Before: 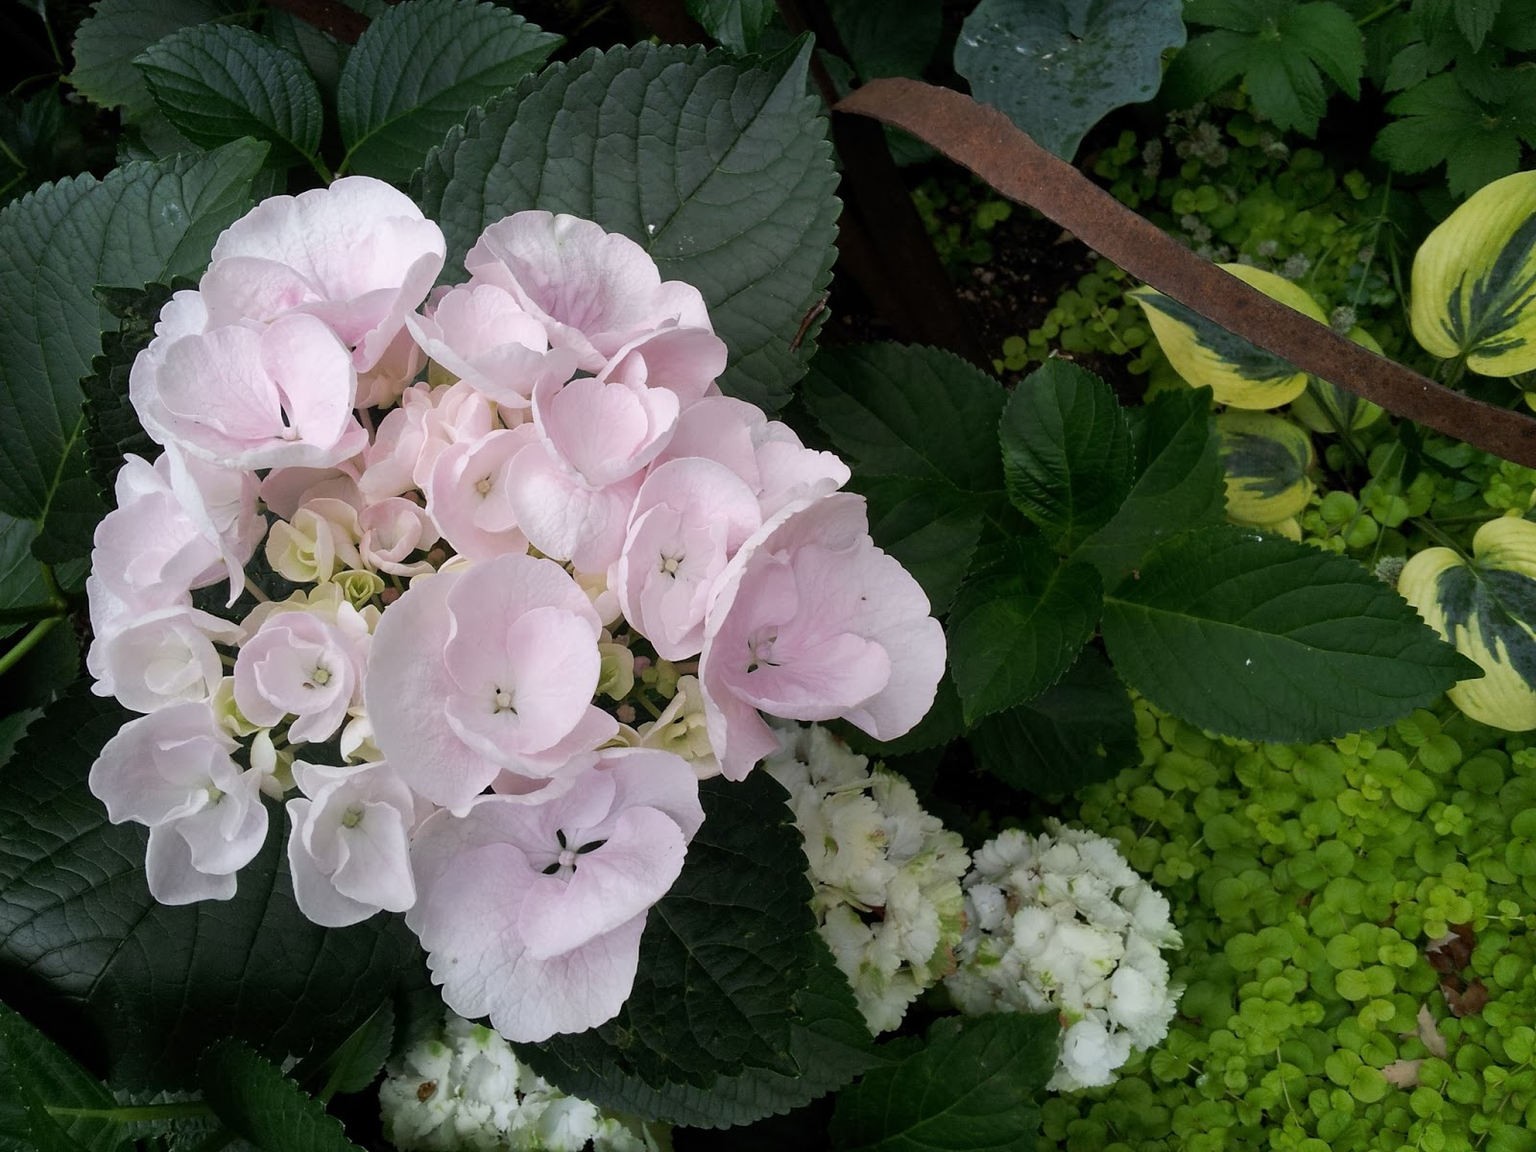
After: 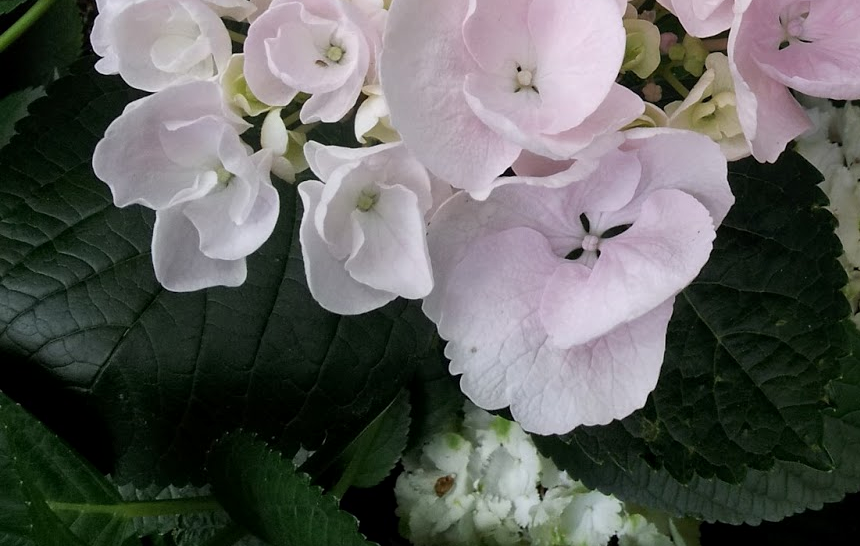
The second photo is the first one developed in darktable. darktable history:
crop and rotate: top 54.251%, right 46.241%, bottom 0.218%
local contrast: mode bilateral grid, contrast 20, coarseness 51, detail 120%, midtone range 0.2
